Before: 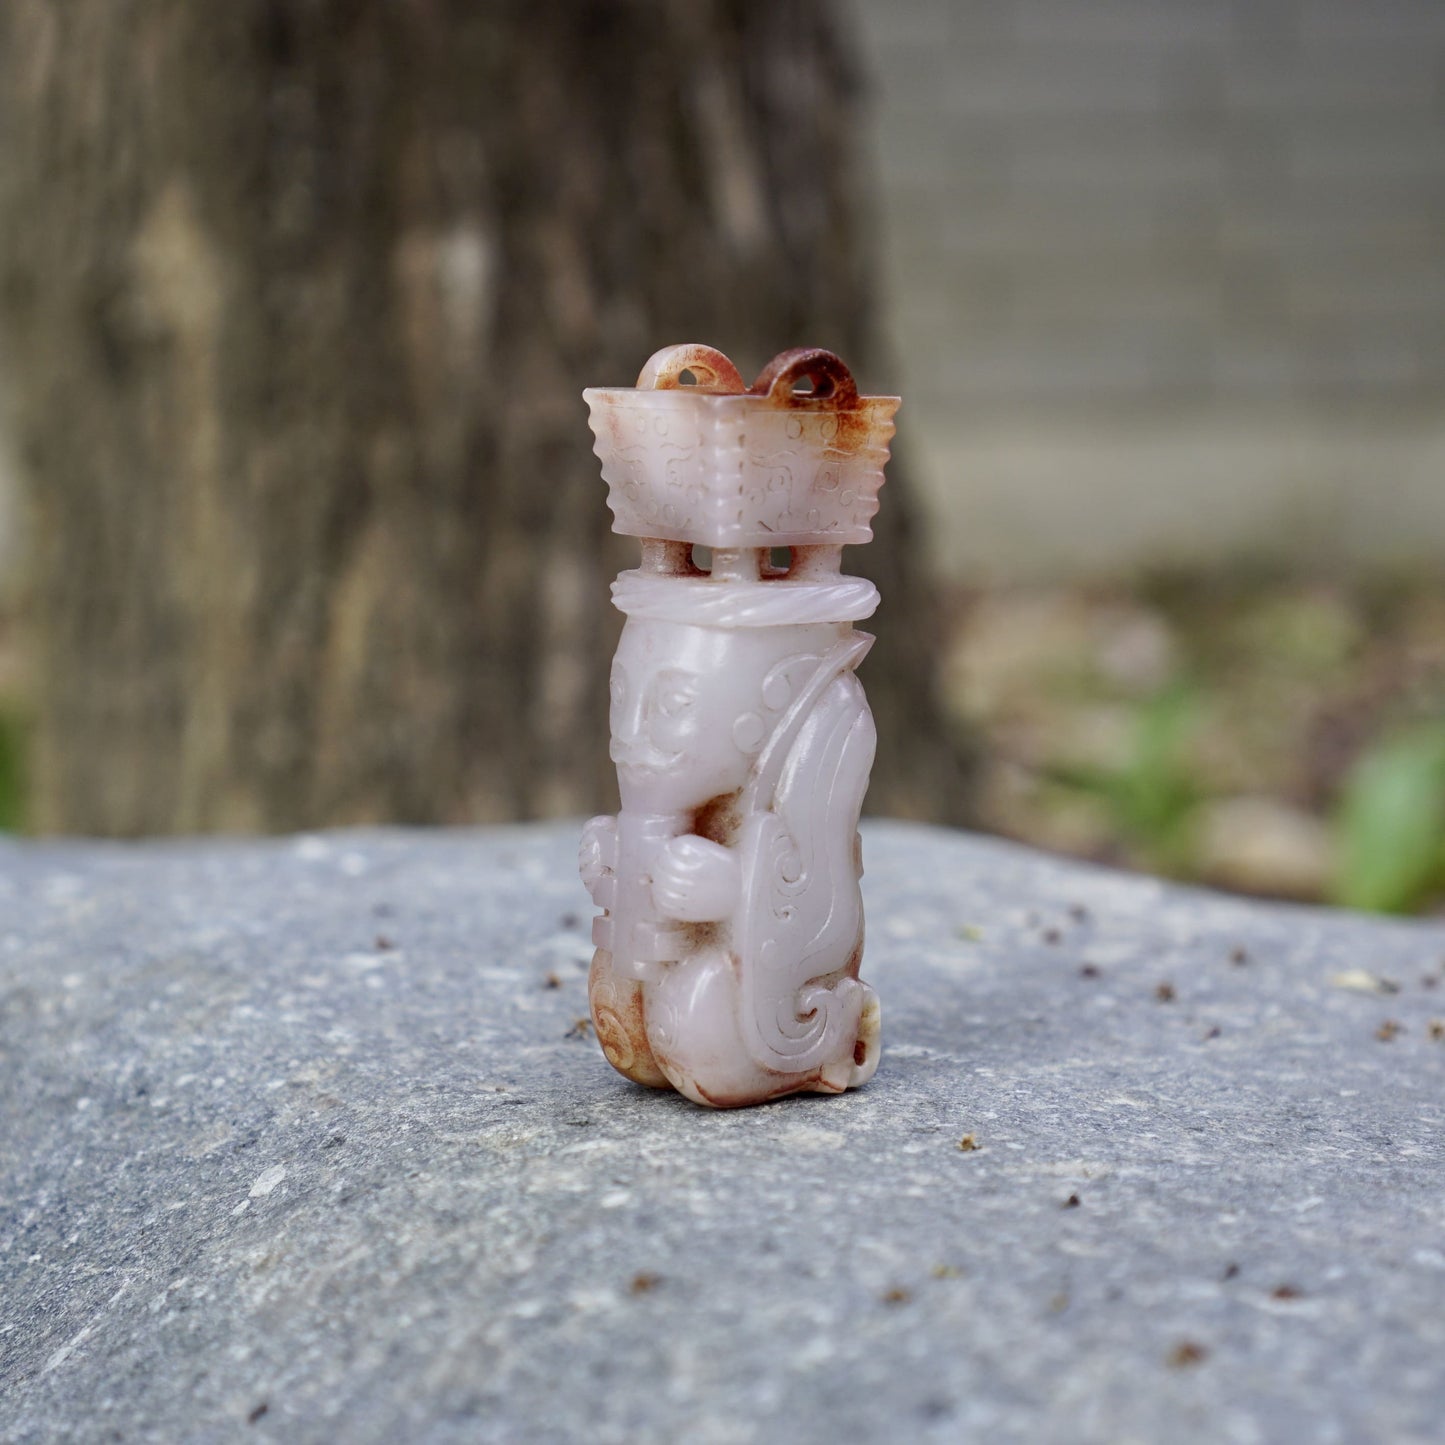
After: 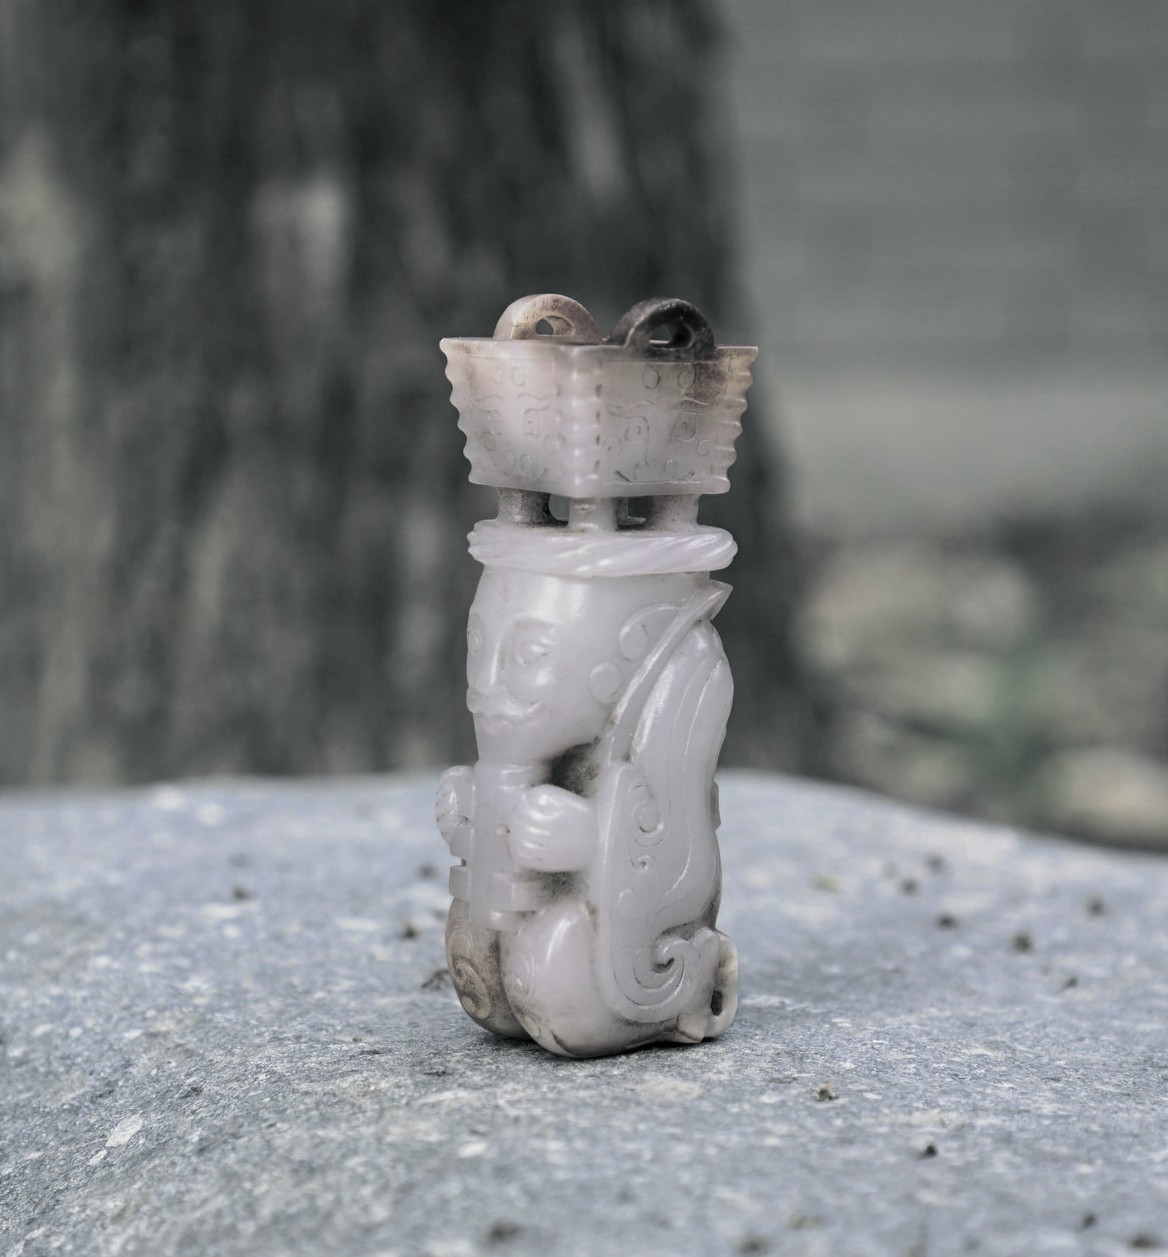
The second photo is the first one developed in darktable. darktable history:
crop: left 9.929%, top 3.475%, right 9.188%, bottom 9.529%
color zones: curves: ch0 [(0, 0.5) (0.125, 0.4) (0.25, 0.5) (0.375, 0.4) (0.5, 0.4) (0.625, 0.6) (0.75, 0.6) (0.875, 0.5)]; ch1 [(0, 0.35) (0.125, 0.45) (0.25, 0.35) (0.375, 0.35) (0.5, 0.35) (0.625, 0.35) (0.75, 0.45) (0.875, 0.35)]; ch2 [(0, 0.6) (0.125, 0.5) (0.25, 0.5) (0.375, 0.6) (0.5, 0.6) (0.625, 0.5) (0.75, 0.5) (0.875, 0.5)]
split-toning: shadows › hue 190.8°, shadows › saturation 0.05, highlights › hue 54°, highlights › saturation 0.05, compress 0%
